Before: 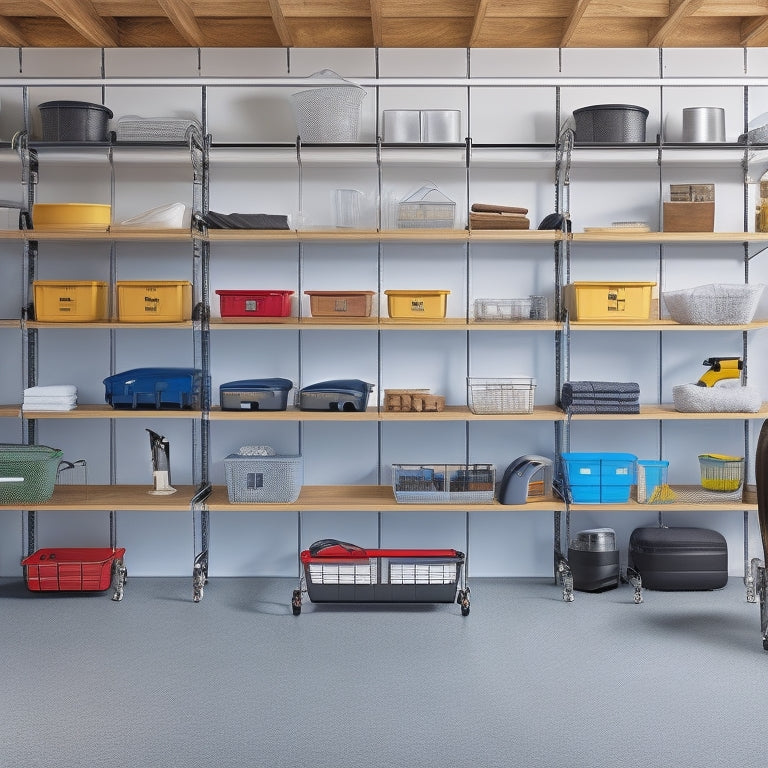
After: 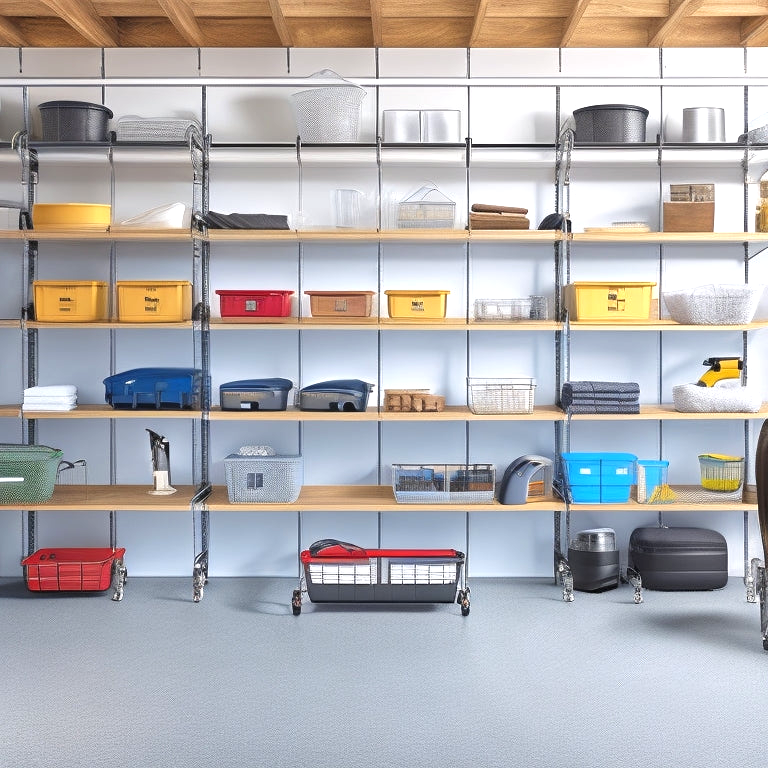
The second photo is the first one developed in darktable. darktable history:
exposure: exposure 0.667 EV, compensate highlight preservation false
